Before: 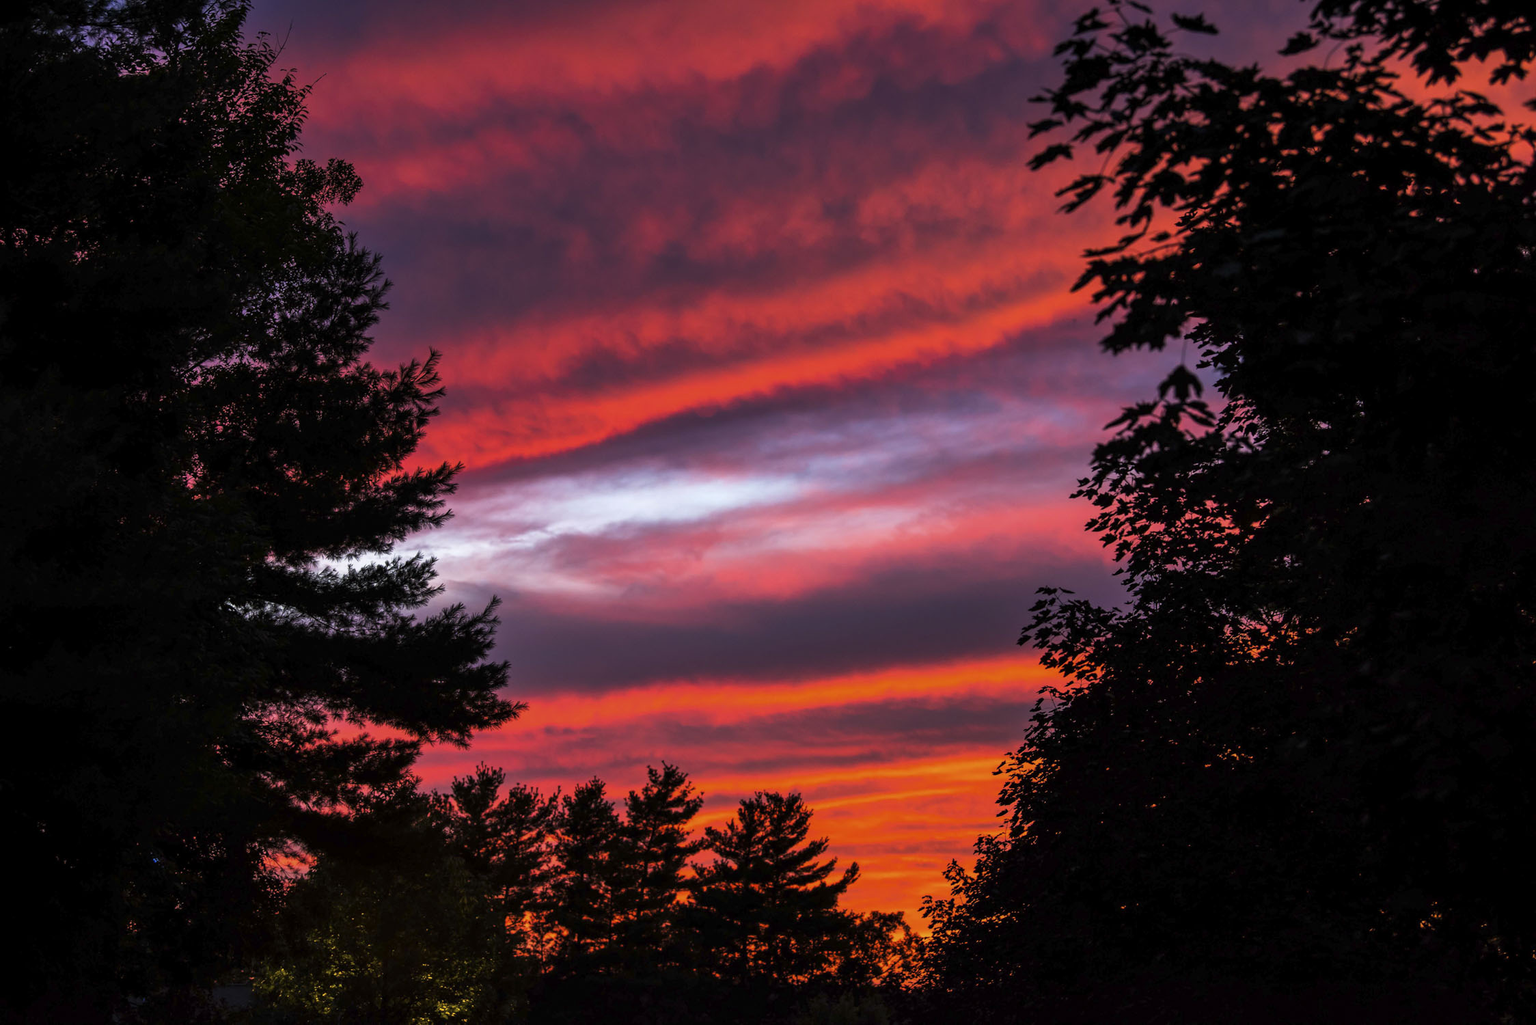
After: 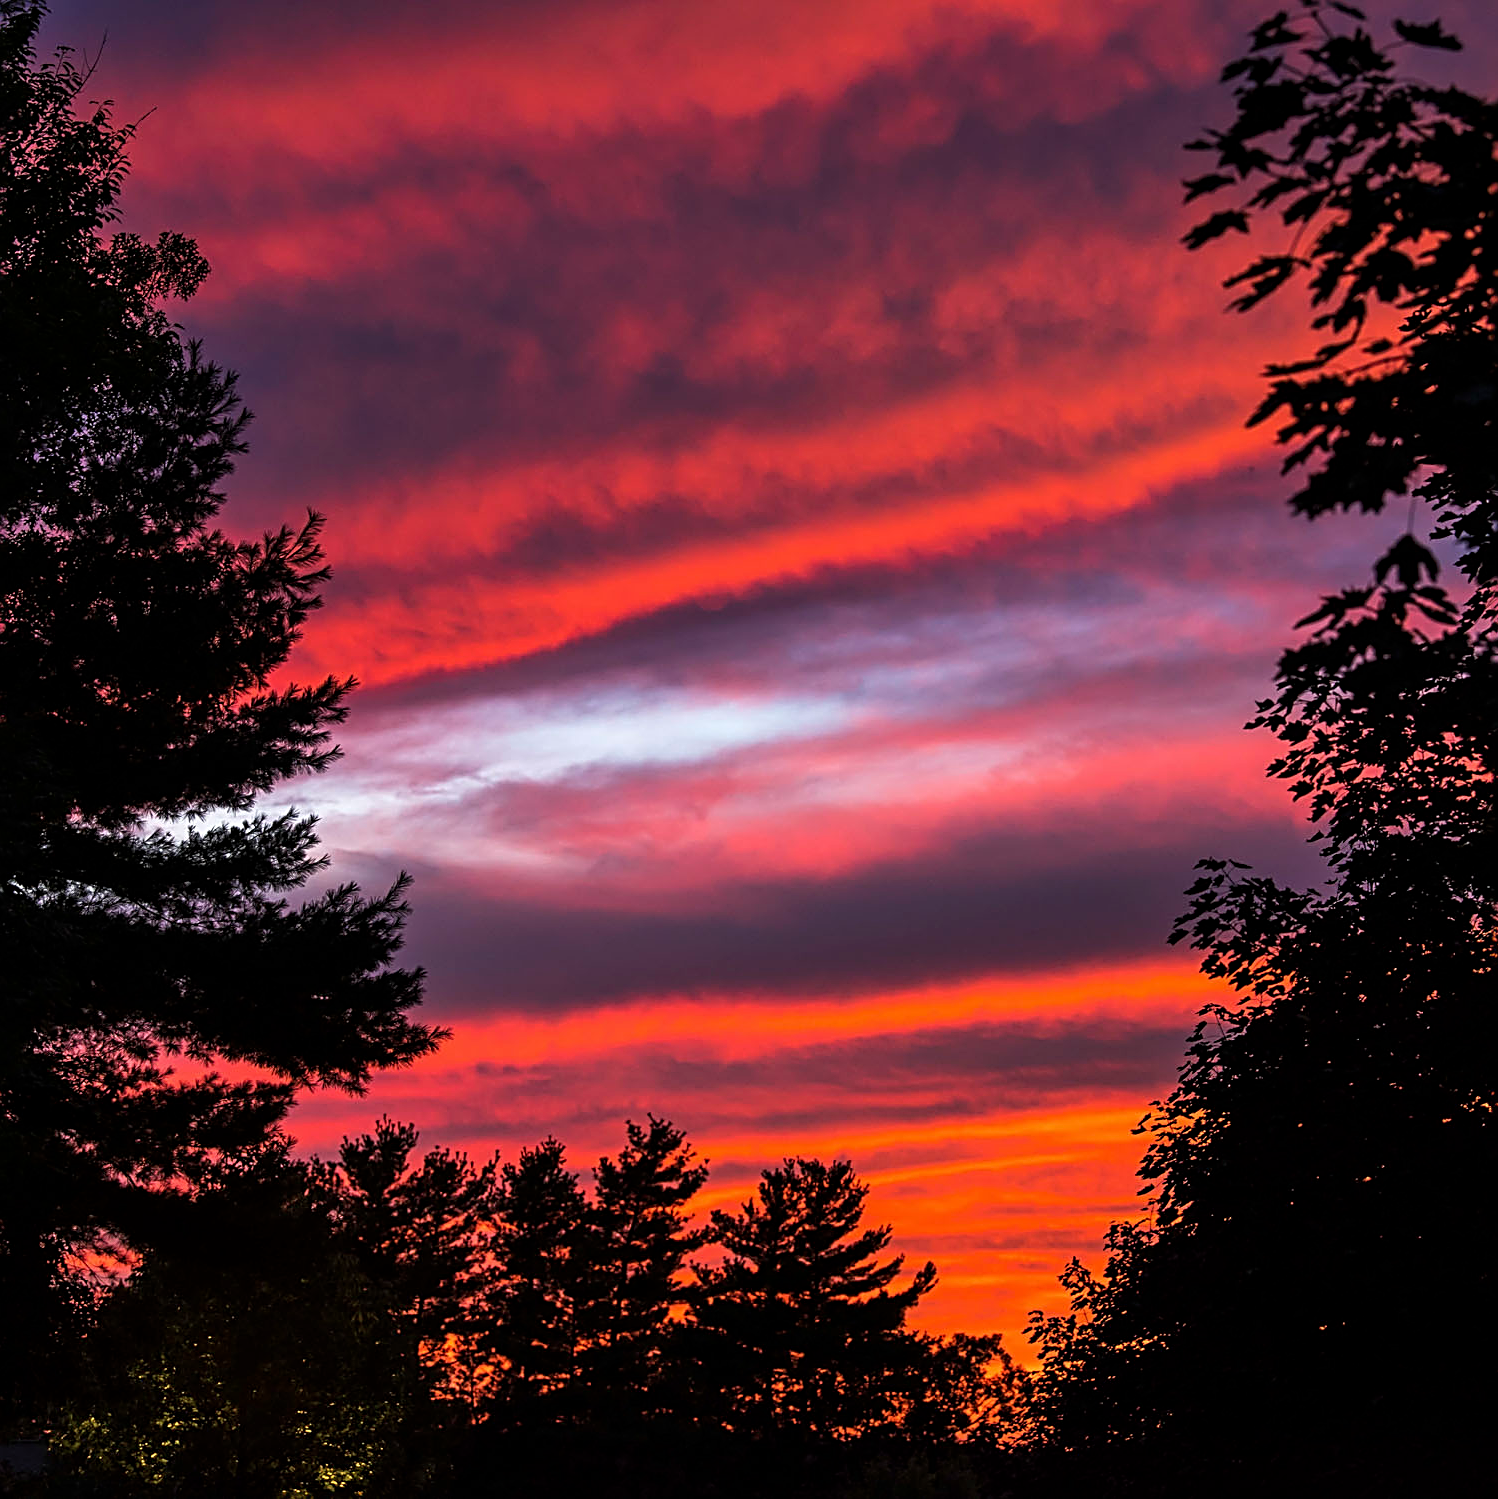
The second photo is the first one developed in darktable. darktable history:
sharpen: radius 2.584, amount 0.688
crop and rotate: left 14.292%, right 19.041%
